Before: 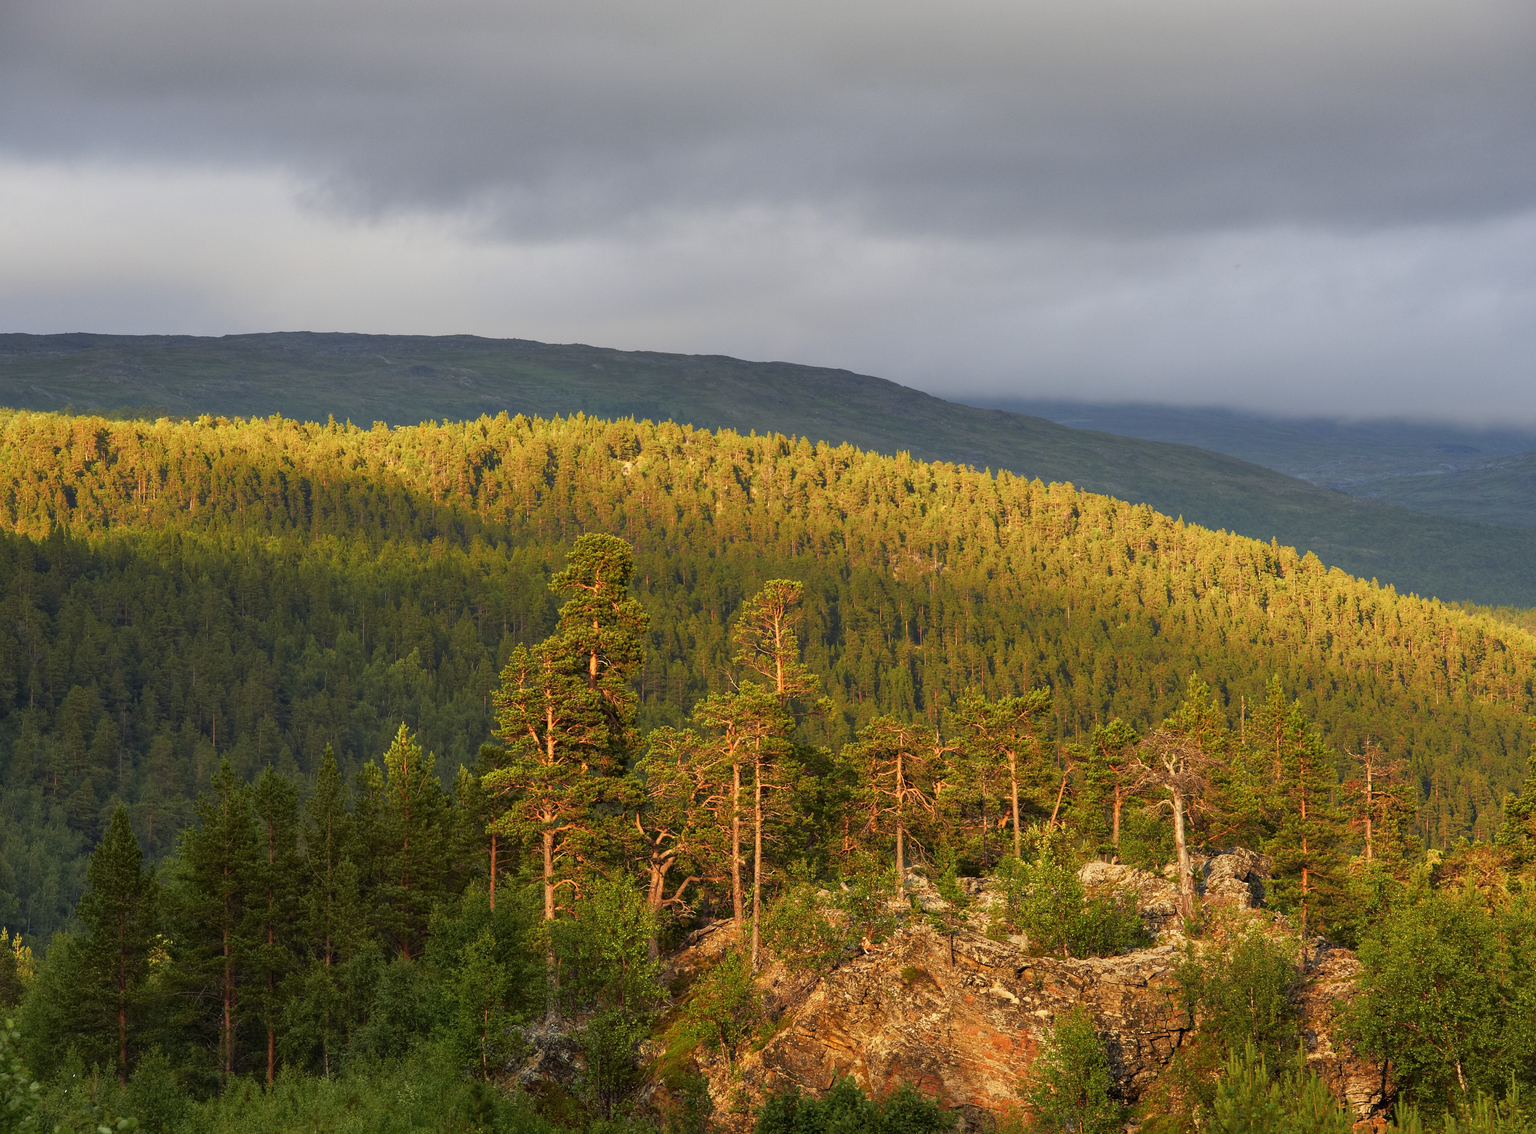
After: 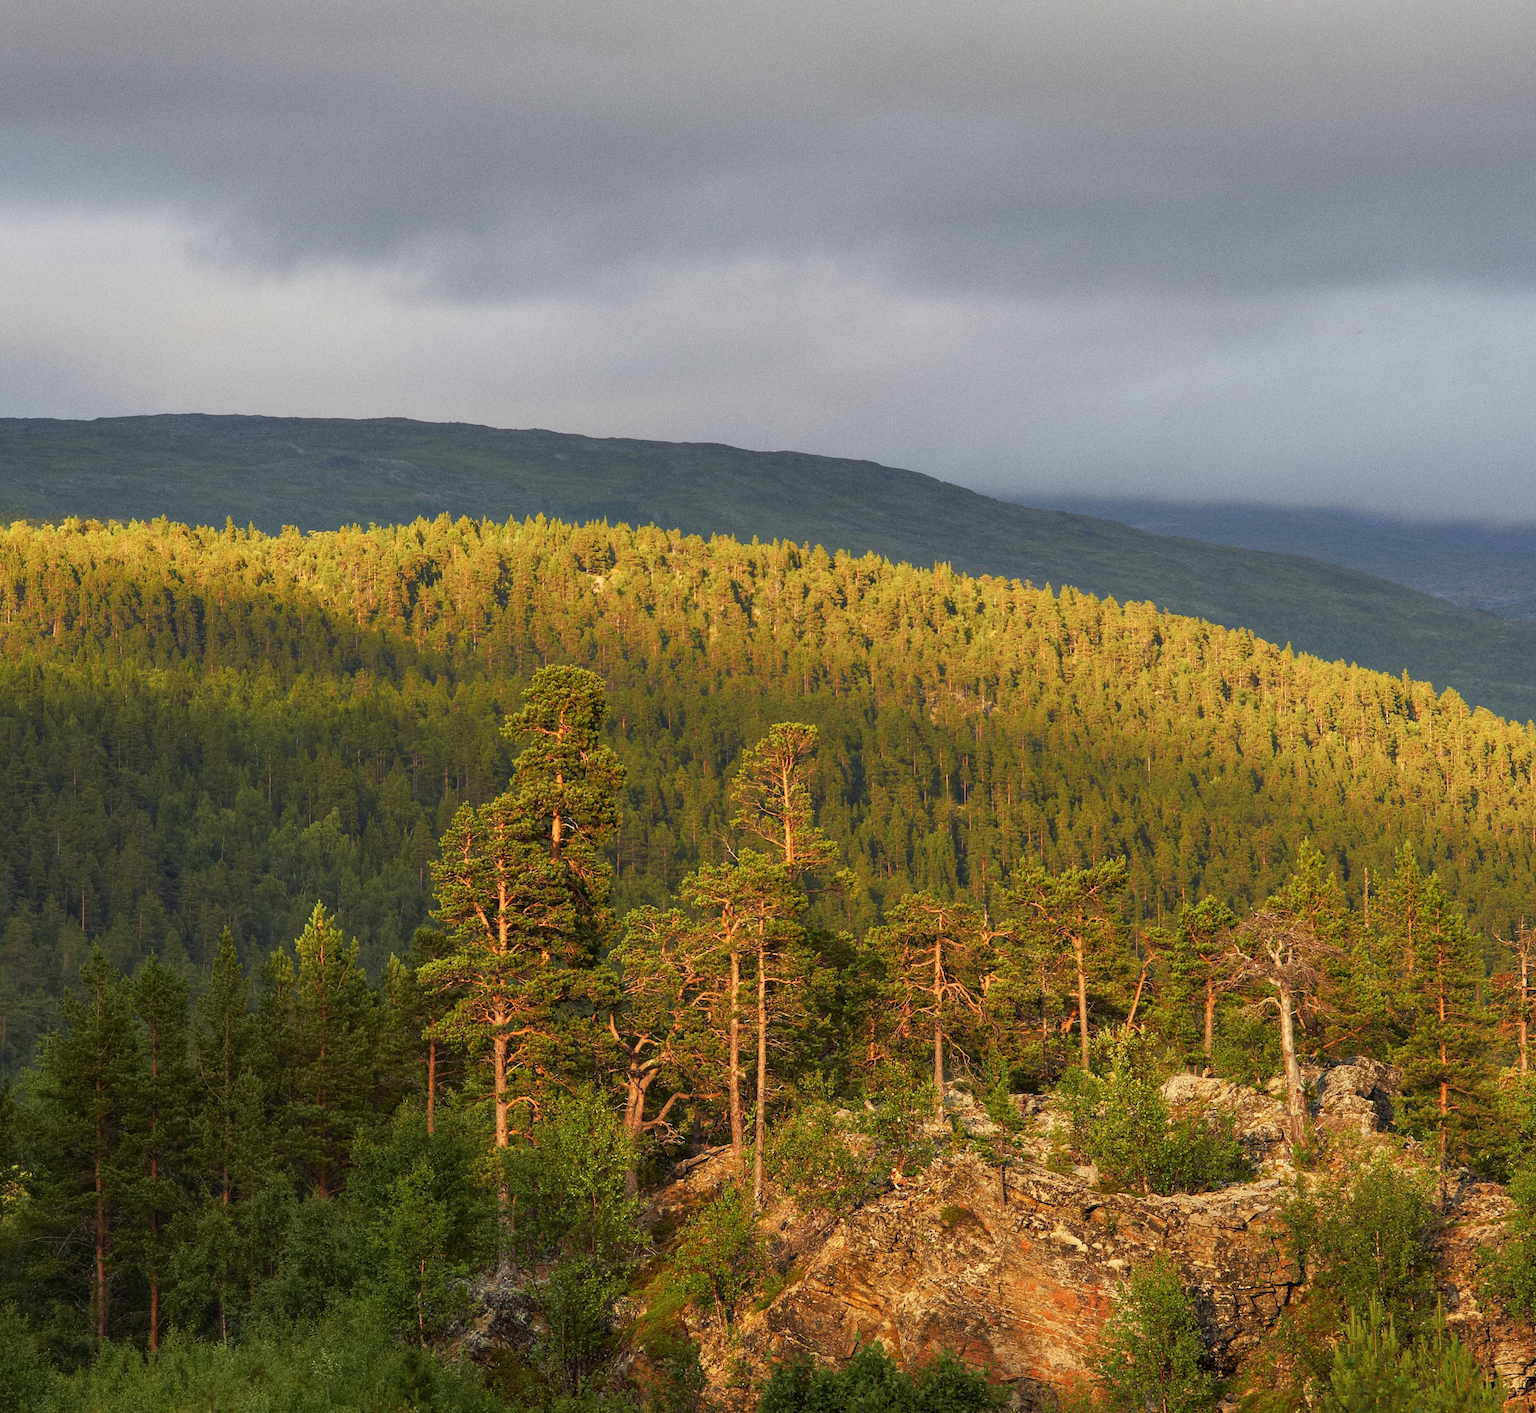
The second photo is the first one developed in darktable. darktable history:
grain: coarseness 0.09 ISO
crop and rotate: left 9.597%, right 10.195%
